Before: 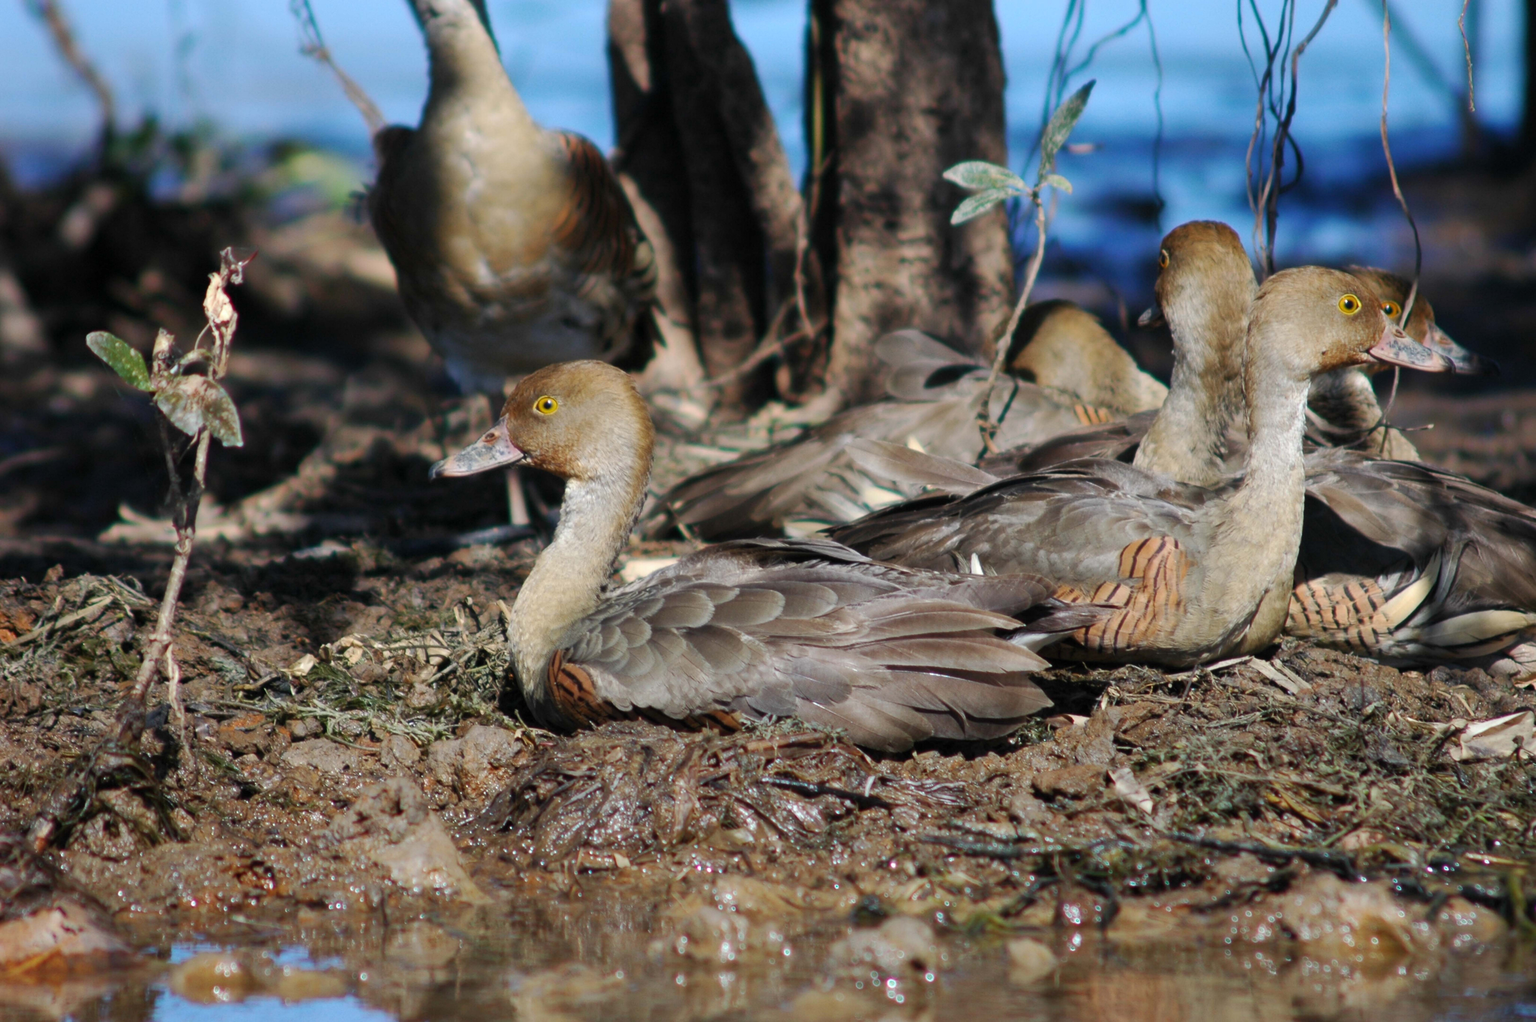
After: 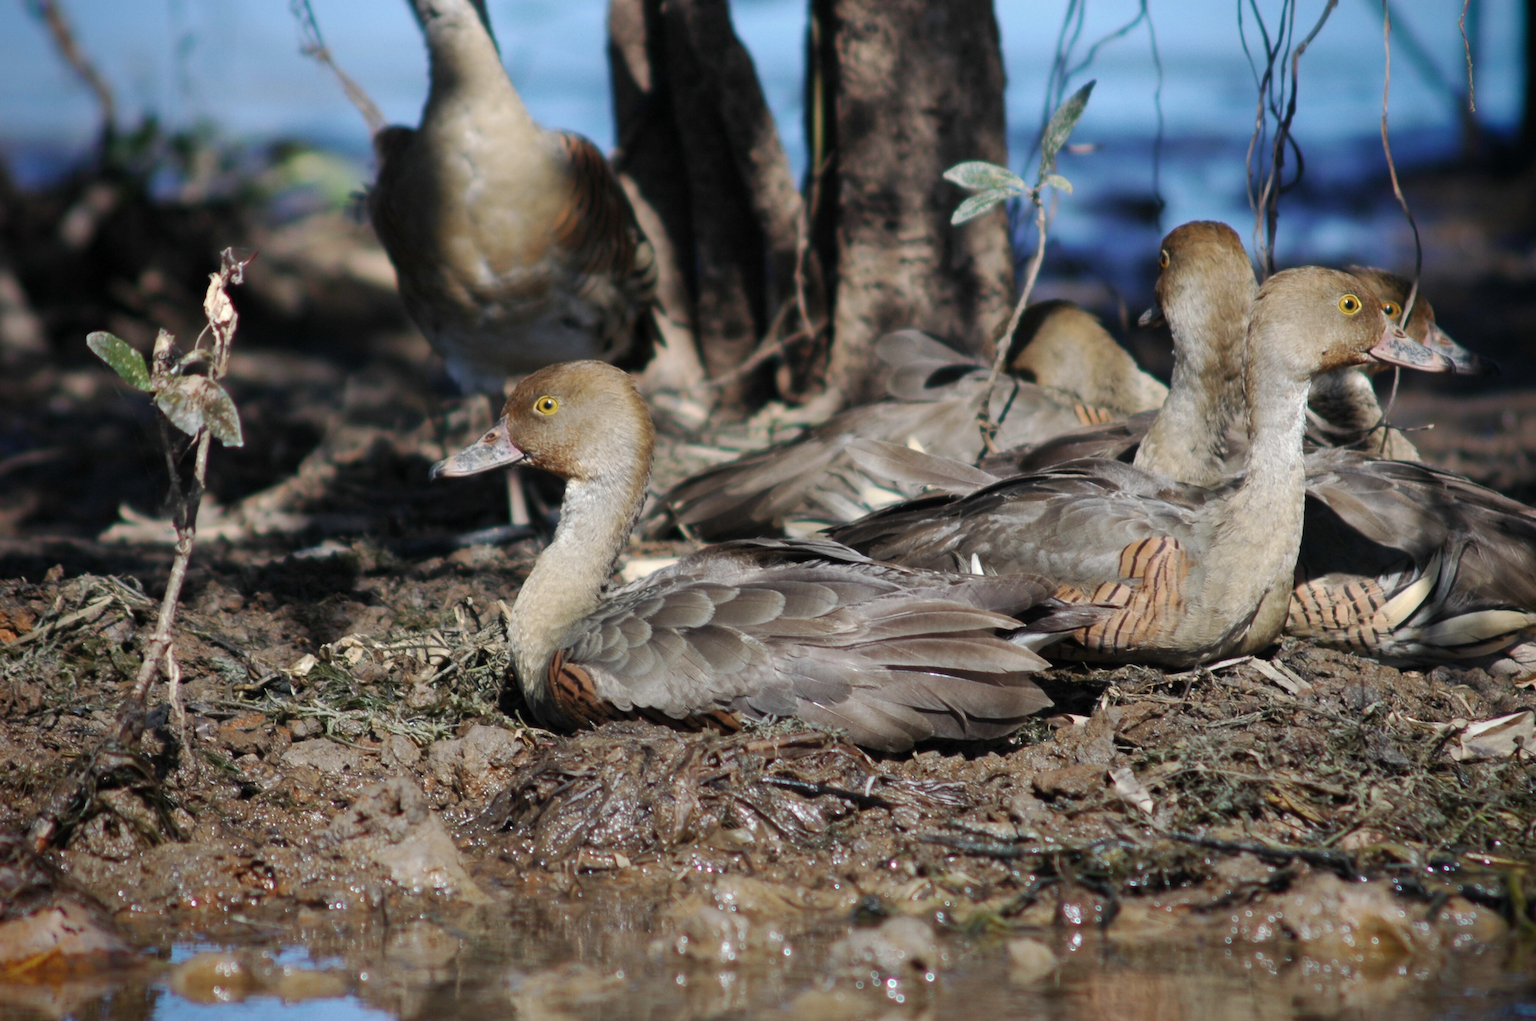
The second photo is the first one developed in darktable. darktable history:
vignetting: fall-off start 88.53%, fall-off radius 44.2%, saturation 0.376, width/height ratio 1.161
color correction: saturation 0.8
